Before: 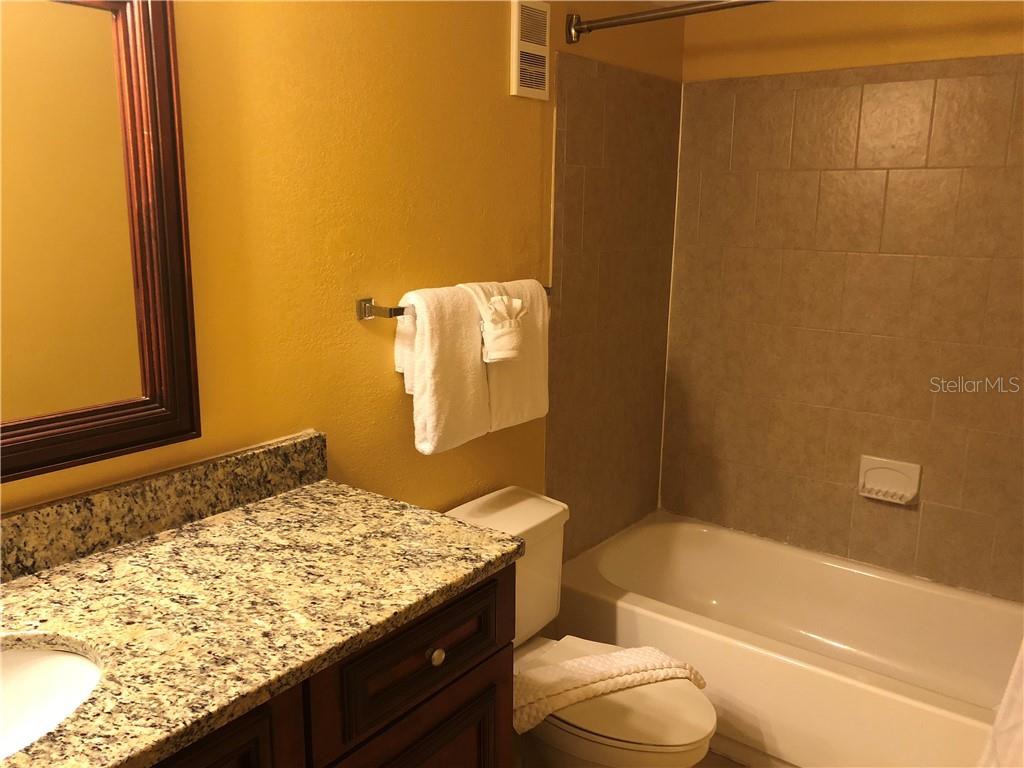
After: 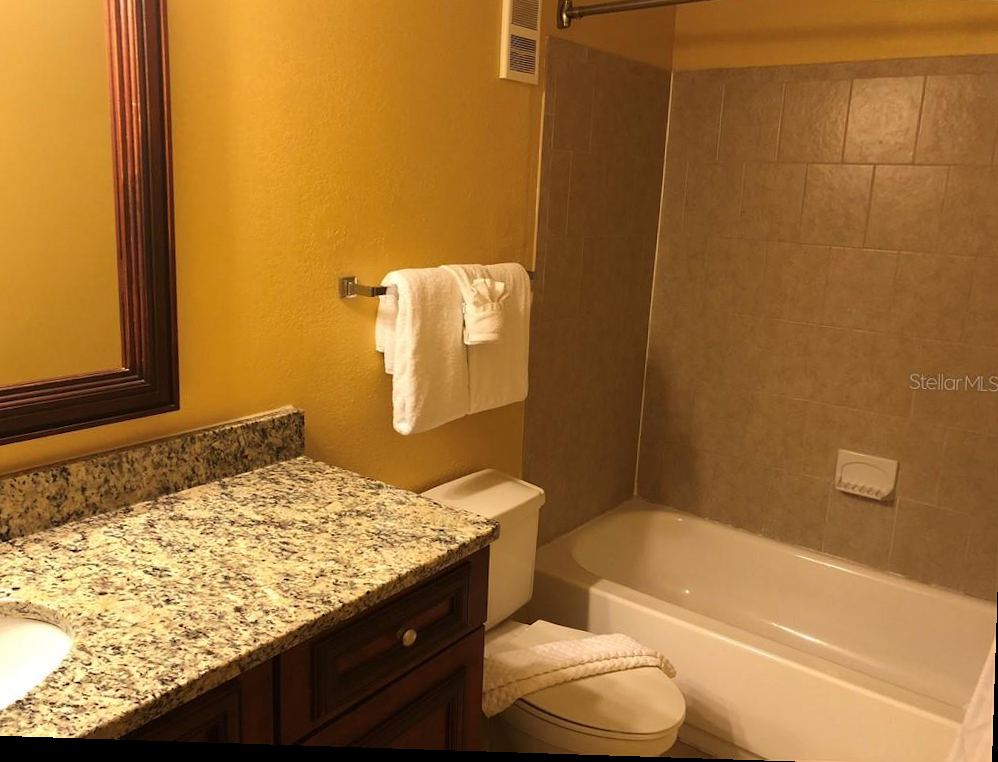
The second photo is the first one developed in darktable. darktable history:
crop and rotate: angle -1.85°, left 3.15%, top 4.283%, right 1.612%, bottom 0.546%
